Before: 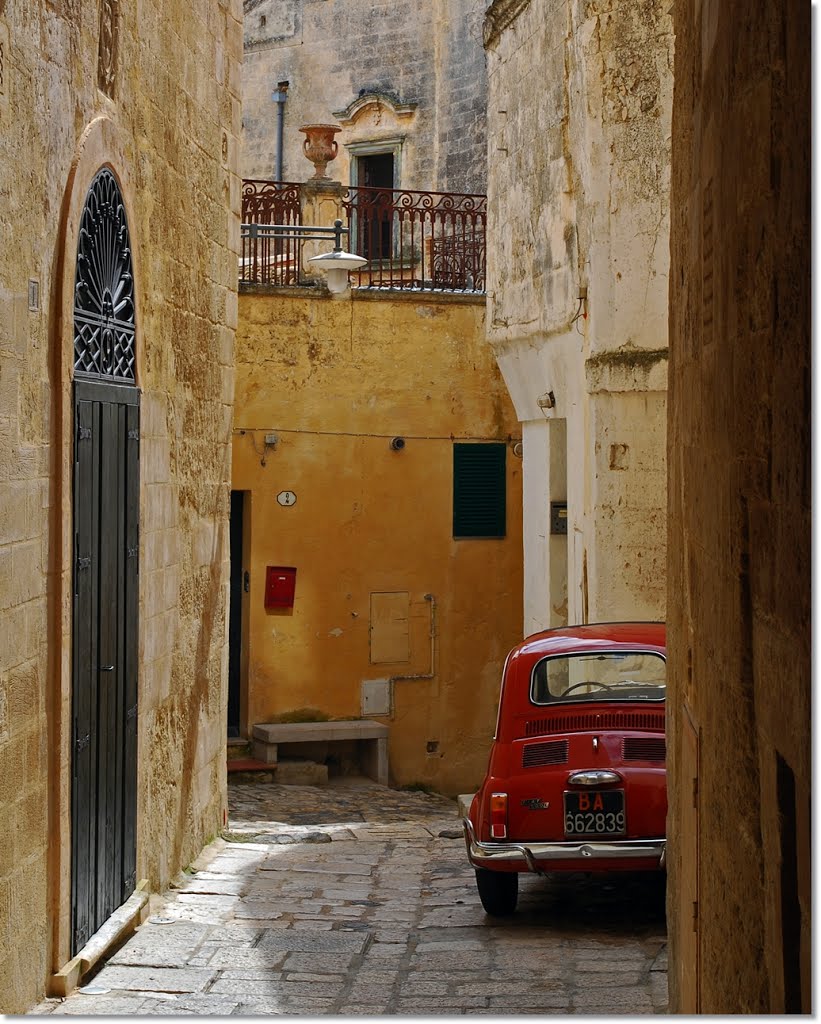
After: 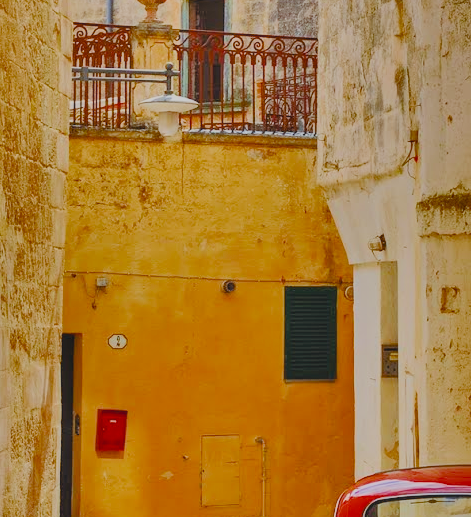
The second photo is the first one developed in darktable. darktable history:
color balance rgb: shadows lift › chroma 9.865%, shadows lift › hue 47.32°, perceptual saturation grading › global saturation 19.265%, perceptual brilliance grading › mid-tones 9.098%, perceptual brilliance grading › shadows 14.18%, global vibrance 20%
shadows and highlights: shadows 20.93, highlights -82.26, soften with gaussian
contrast brightness saturation: contrast -0.146, brightness 0.045, saturation -0.124
crop: left 20.602%, top 15.359%, right 21.914%, bottom 34.118%
filmic rgb: middle gray luminance 29.77%, black relative exposure -9 EV, white relative exposure 6.99 EV, target black luminance 0%, hardness 2.97, latitude 2.29%, contrast 0.962, highlights saturation mix 5.5%, shadows ↔ highlights balance 12.13%, color science v5 (2021), contrast in shadows safe, contrast in highlights safe
exposure: black level correction 0, exposure 1.616 EV, compensate exposure bias true, compensate highlight preservation false
local contrast: detail 110%
